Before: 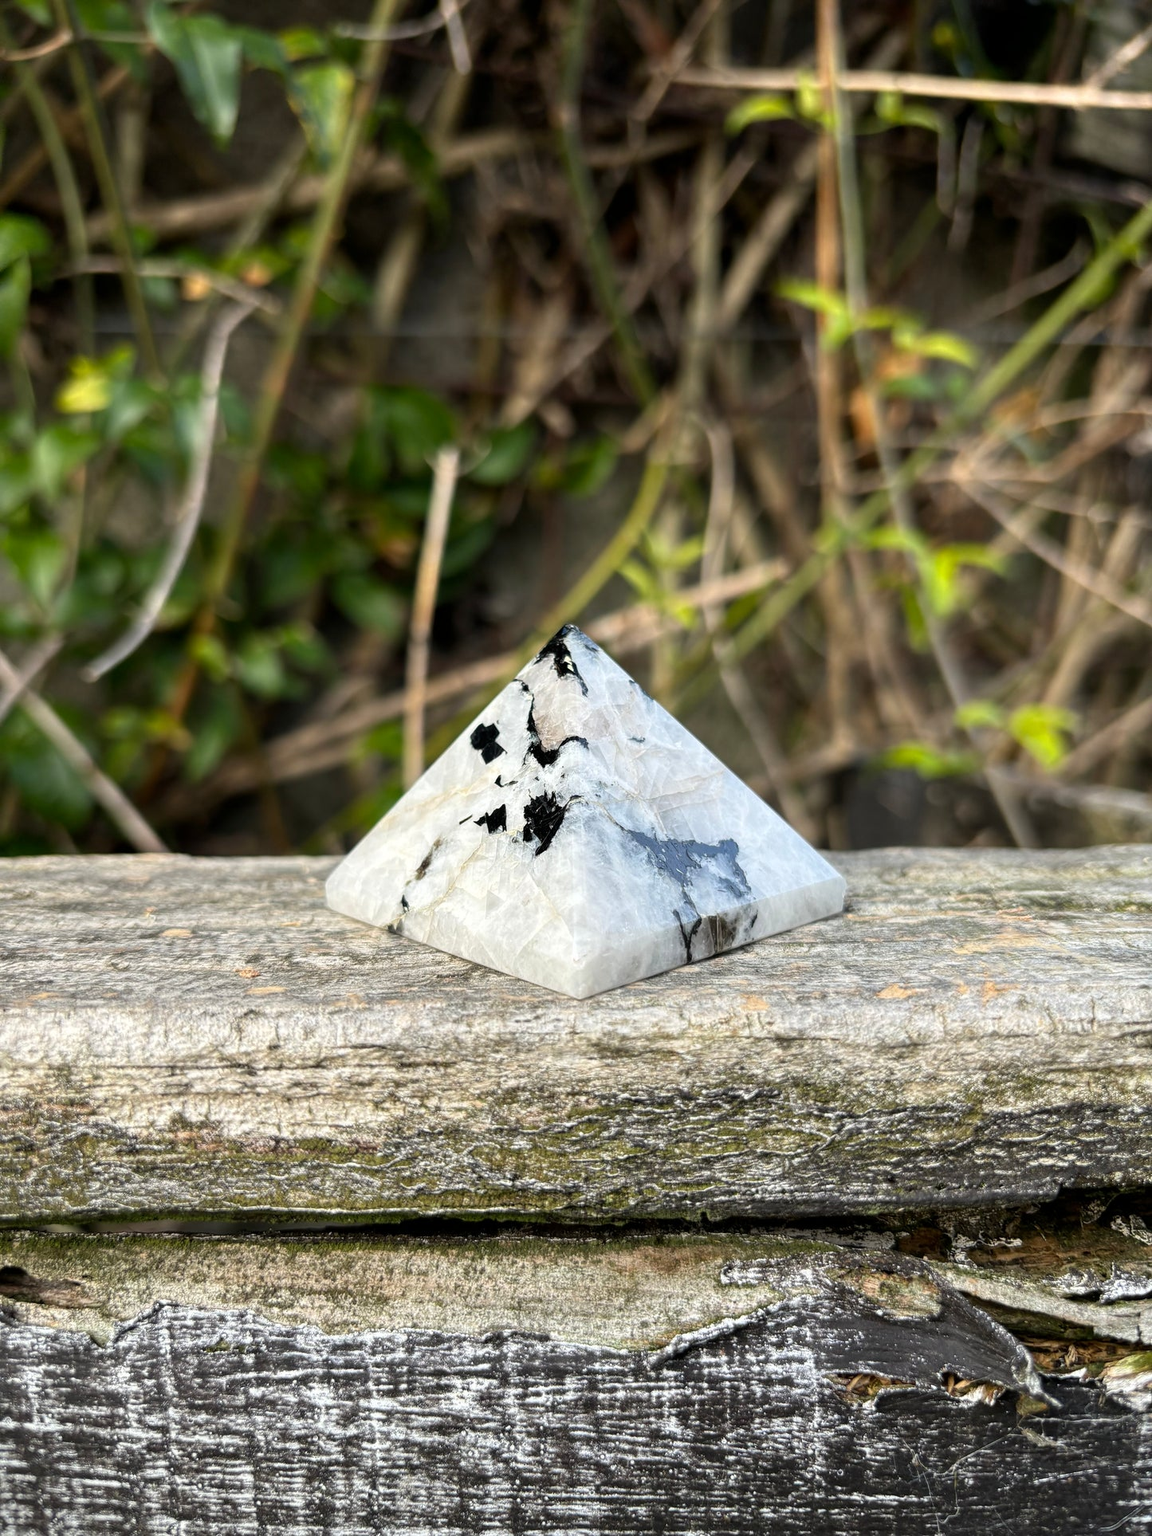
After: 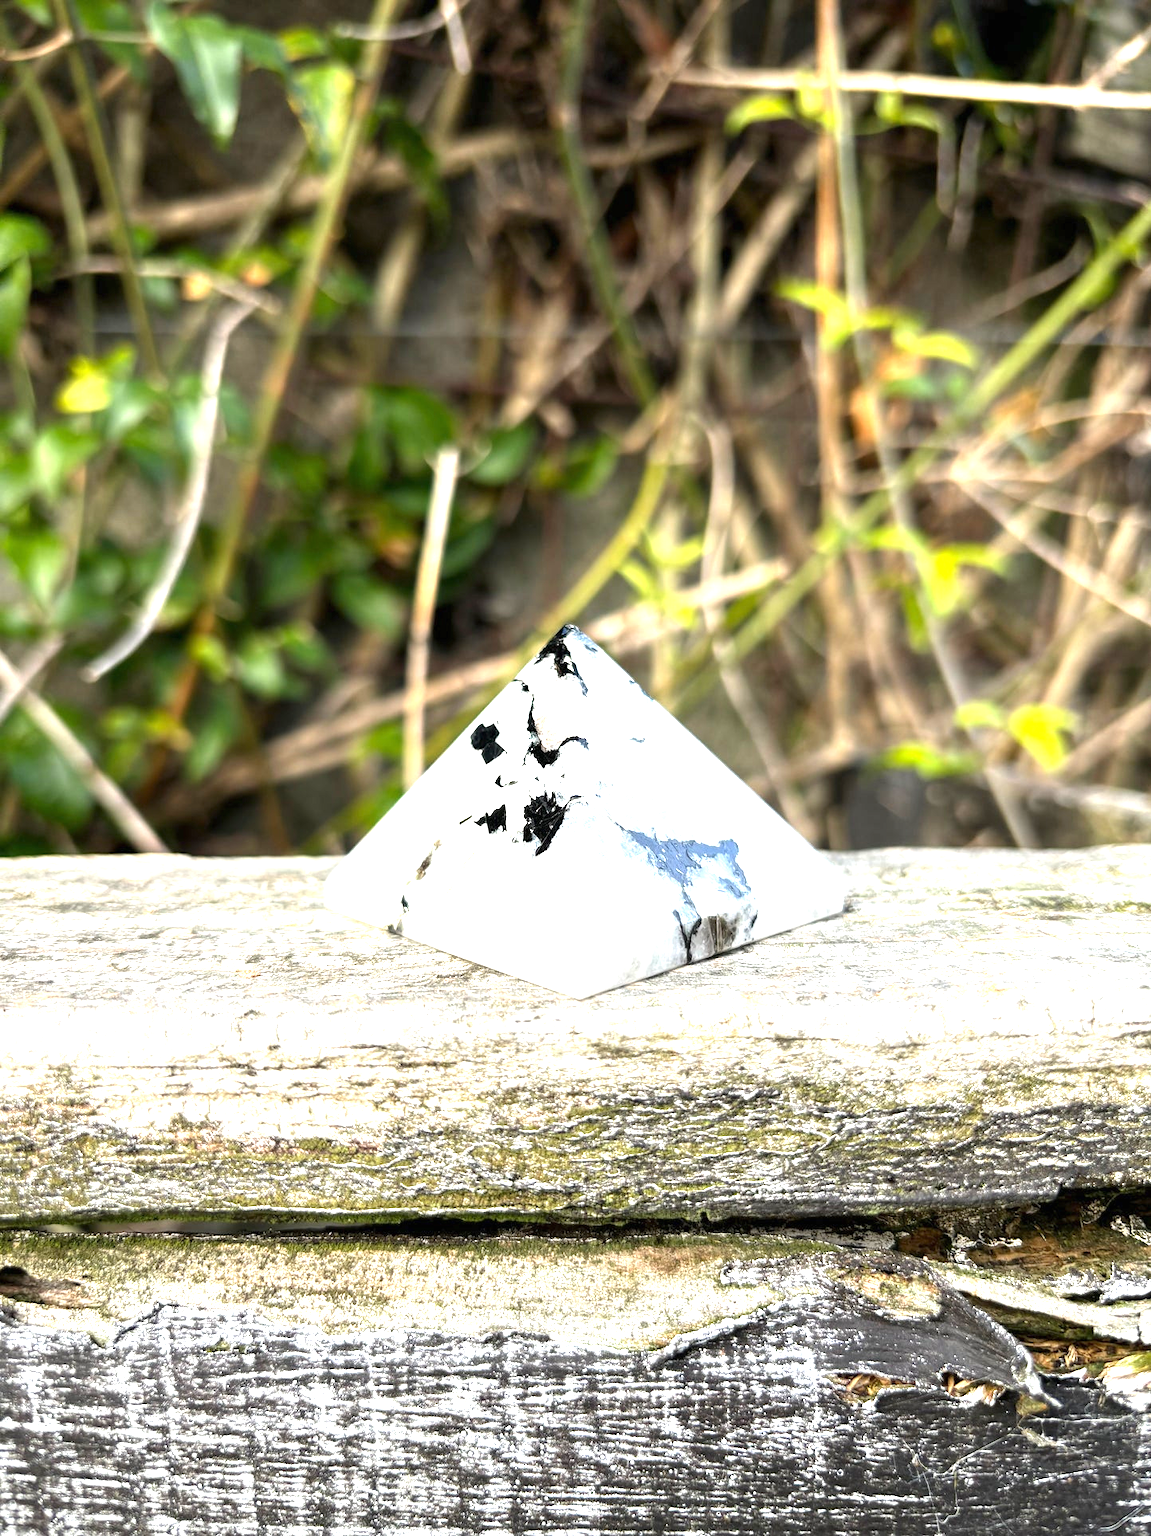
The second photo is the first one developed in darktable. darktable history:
exposure: black level correction 0, exposure 1.373 EV, compensate exposure bias true, compensate highlight preservation false
